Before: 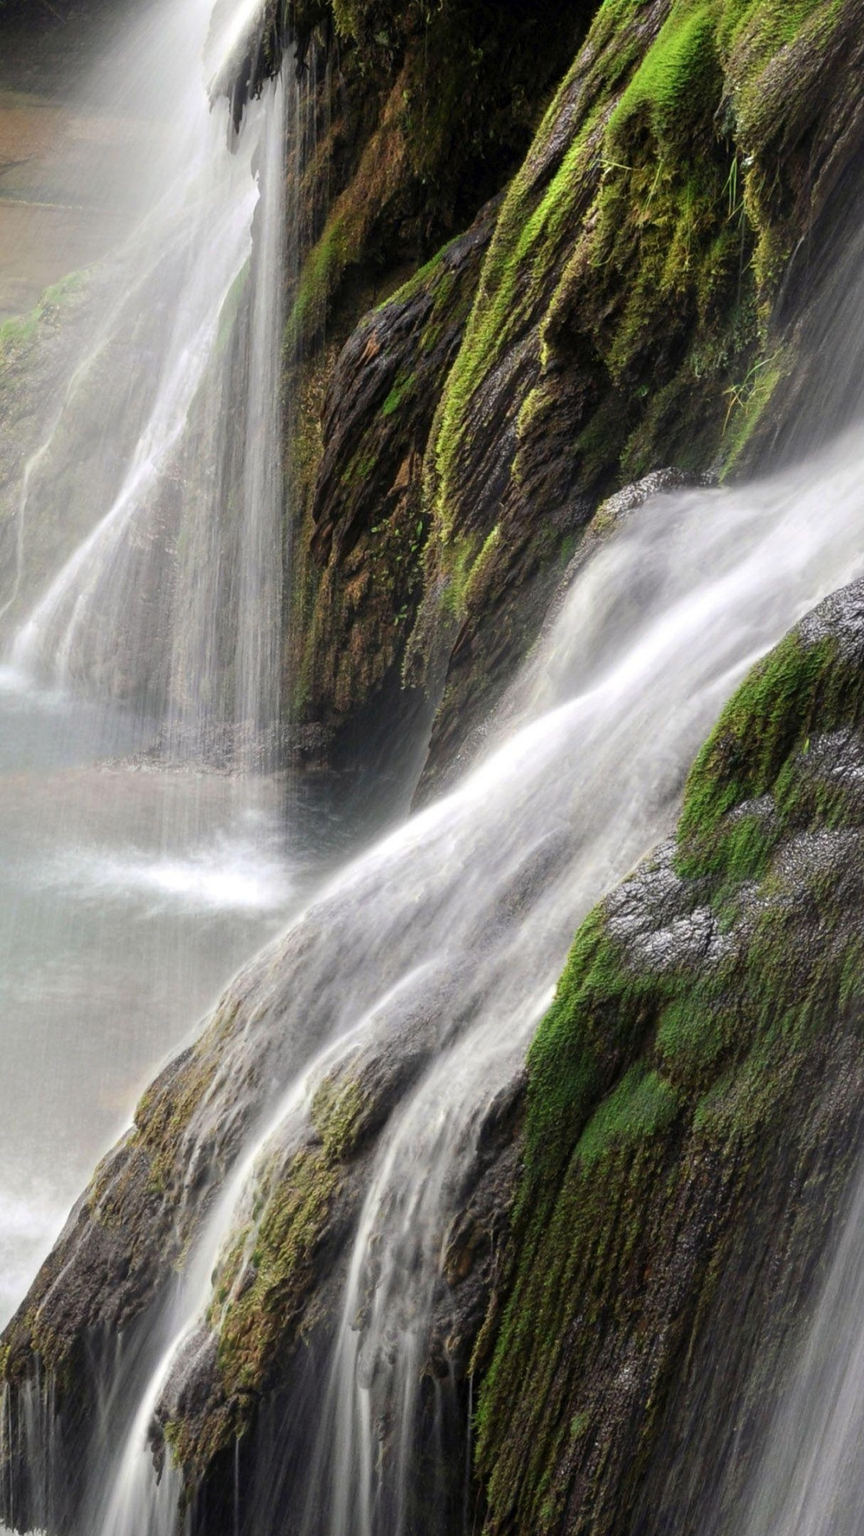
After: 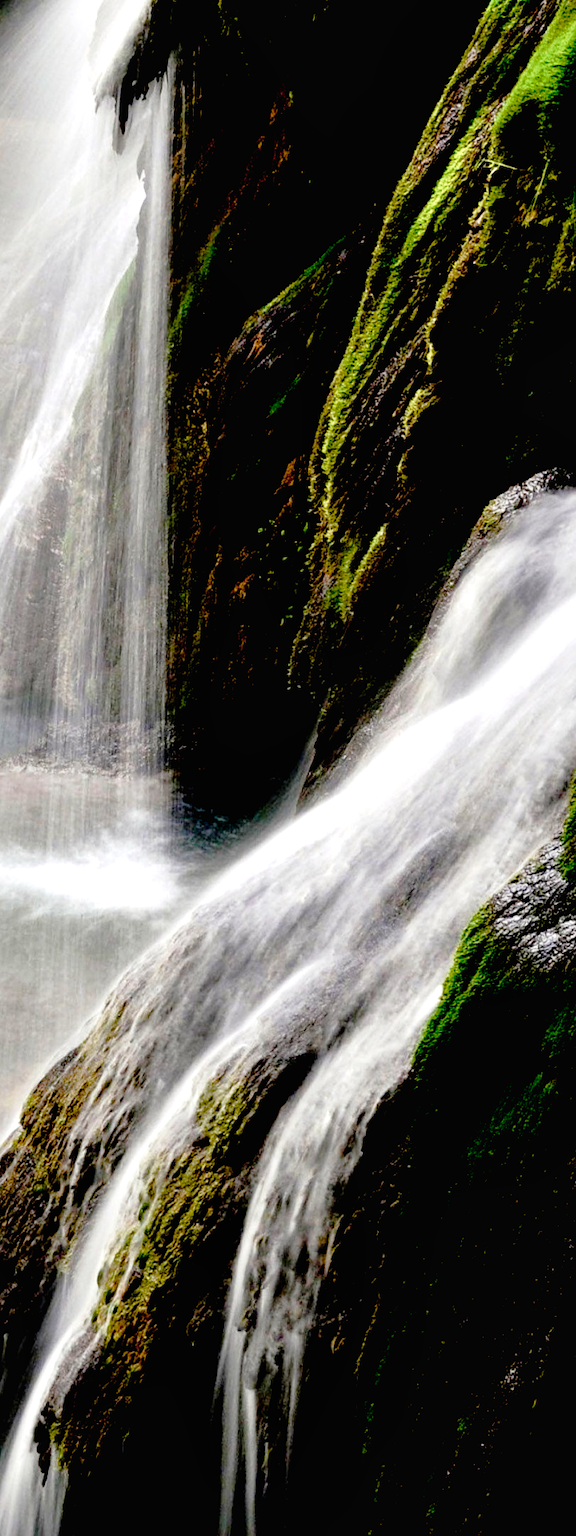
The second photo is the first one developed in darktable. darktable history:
contrast brightness saturation: saturation -0.05
exposure: black level correction 0.098, exposure -0.094 EV, compensate highlight preservation false
crop and rotate: left 13.407%, right 19.925%
local contrast: mode bilateral grid, contrast 21, coarseness 50, detail 119%, midtone range 0.2
color balance rgb: power › hue 172.76°, perceptual saturation grading › global saturation 20%, perceptual saturation grading › highlights -50.328%, perceptual saturation grading › shadows 31.022%, global vibrance 14.494%
tone equalizer: -8 EV -0.422 EV, -7 EV -0.372 EV, -6 EV -0.313 EV, -5 EV -0.246 EV, -3 EV 0.209 EV, -2 EV 0.331 EV, -1 EV 0.389 EV, +0 EV 0.393 EV, mask exposure compensation -0.499 EV
tone curve: curves: ch0 [(0, 0.013) (0.117, 0.081) (0.257, 0.259) (0.408, 0.45) (0.611, 0.64) (0.81, 0.857) (1, 1)]; ch1 [(0, 0) (0.287, 0.198) (0.501, 0.506) (0.56, 0.584) (0.715, 0.741) (0.976, 0.992)]; ch2 [(0, 0) (0.369, 0.362) (0.5, 0.5) (0.537, 0.547) (0.59, 0.603) (0.681, 0.754) (1, 1)], preserve colors none
